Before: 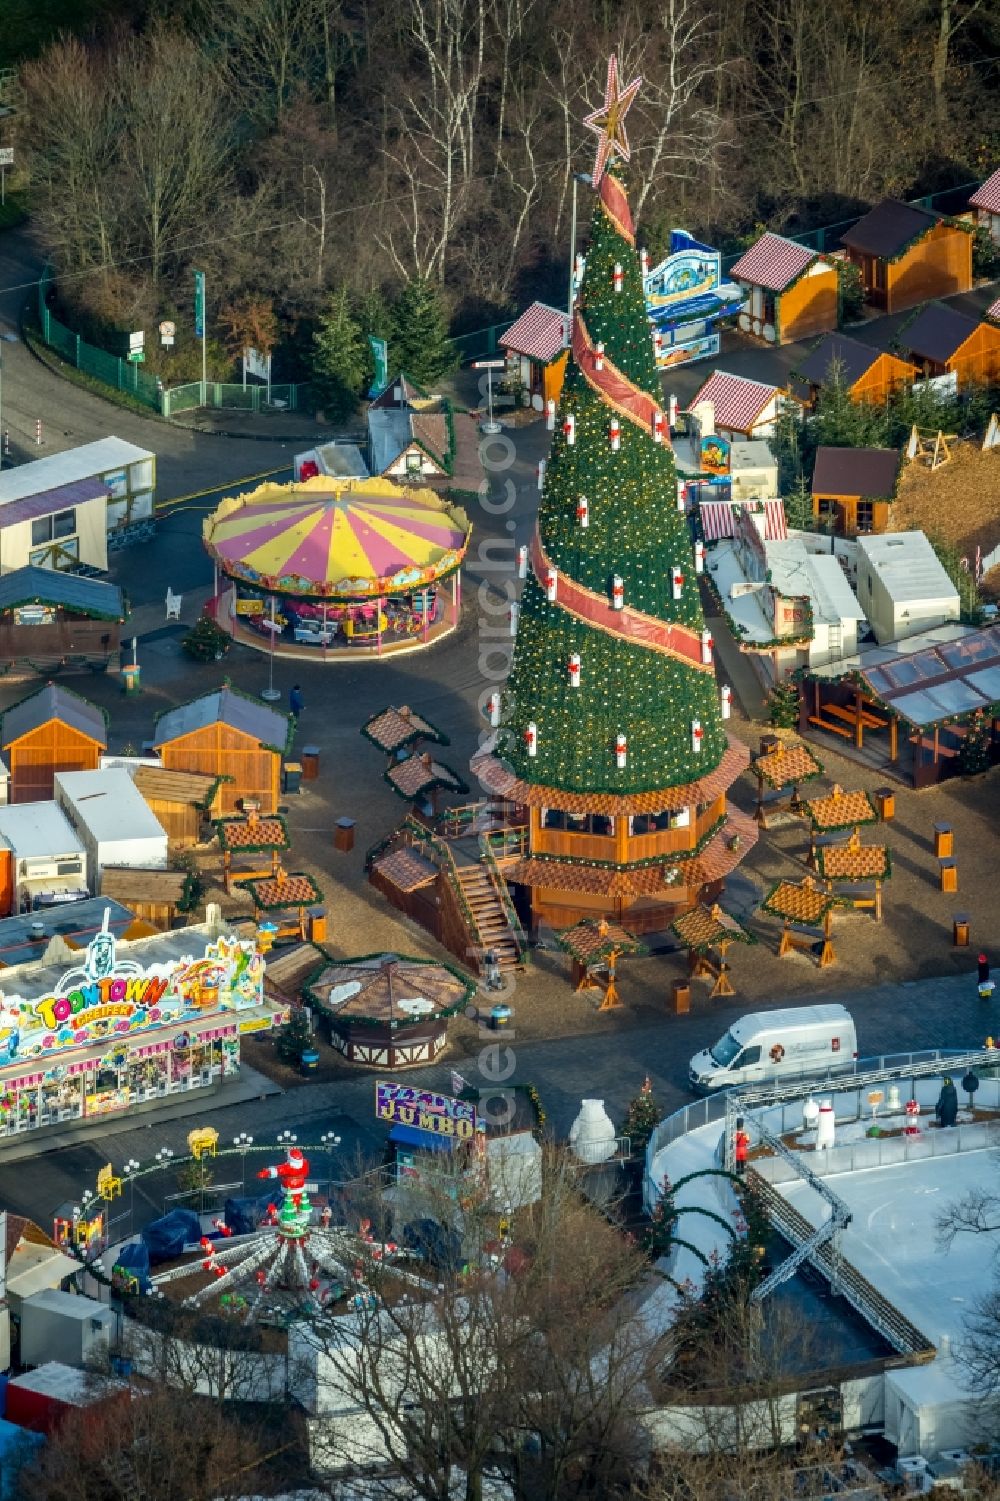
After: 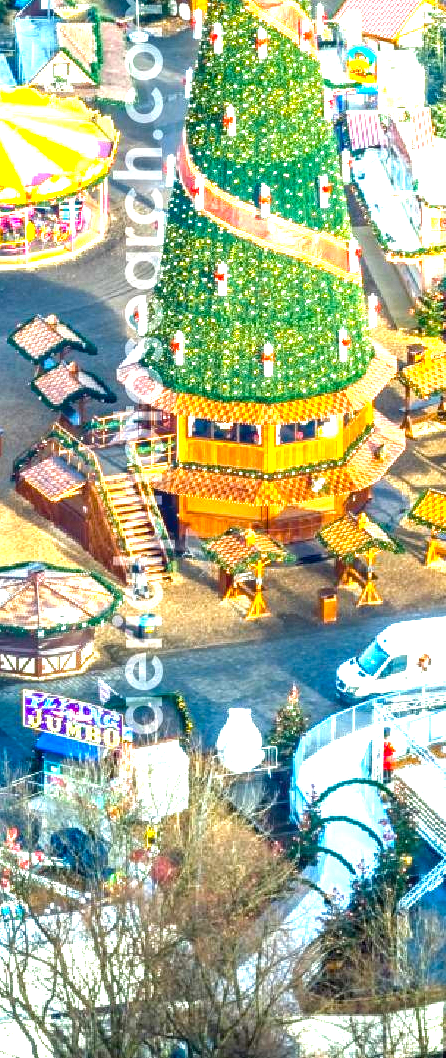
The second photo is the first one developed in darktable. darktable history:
color balance rgb: linear chroma grading › shadows 31.62%, linear chroma grading › global chroma -2.615%, linear chroma grading › mid-tones 3.744%, perceptual saturation grading › global saturation 24.961%, perceptual brilliance grading › global brilliance 11.993%, perceptual brilliance grading › highlights 14.885%
crop: left 35.323%, top 26.067%, right 19.988%, bottom 3.403%
exposure: black level correction 0, exposure 1.497 EV, compensate exposure bias true, compensate highlight preservation false
local contrast: on, module defaults
